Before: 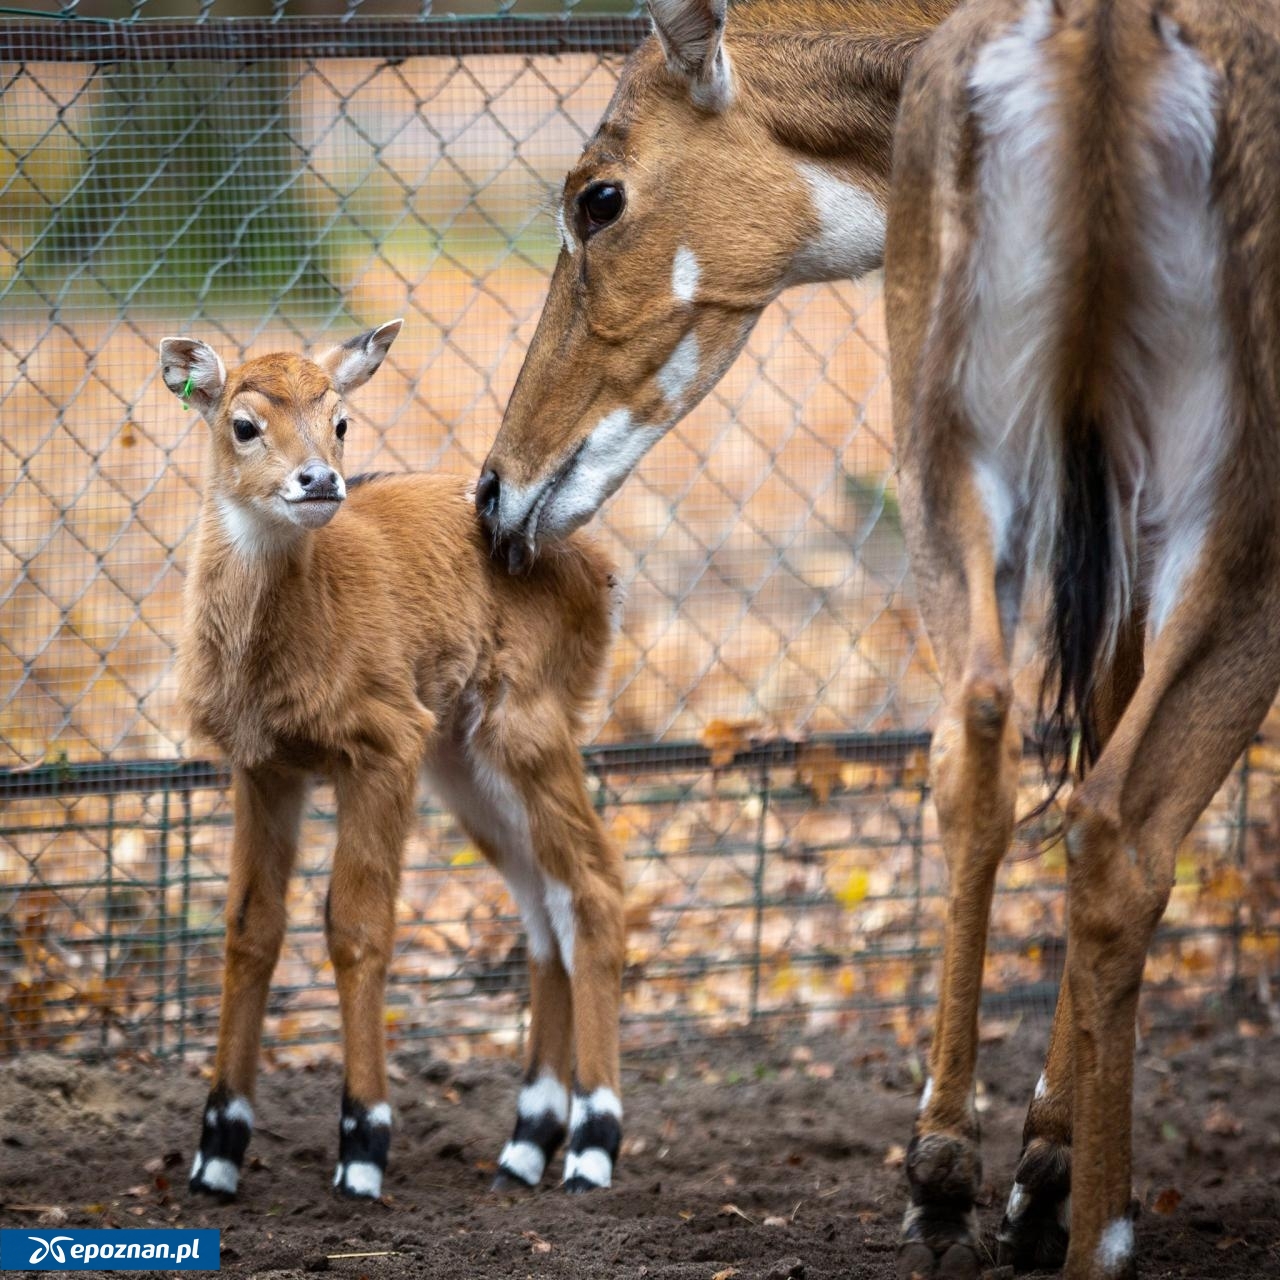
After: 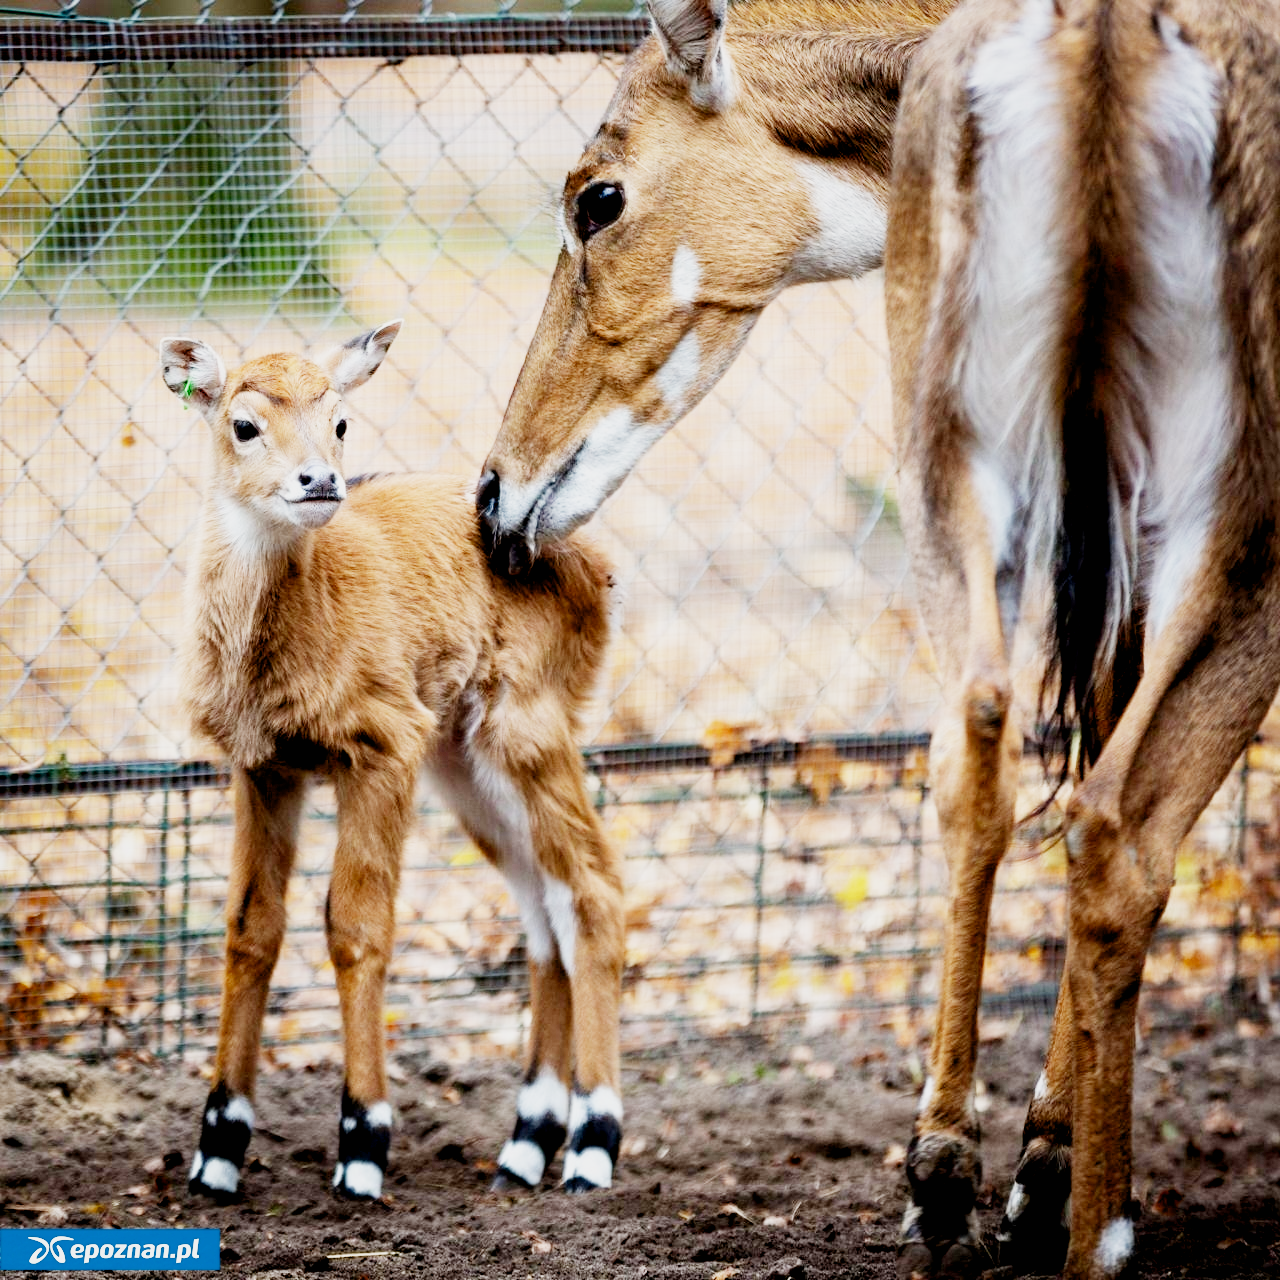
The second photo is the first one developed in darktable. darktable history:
exposure: black level correction 0.011, exposure 1.088 EV, compensate exposure bias true, compensate highlight preservation false
sigmoid: skew -0.2, preserve hue 0%, red attenuation 0.1, red rotation 0.035, green attenuation 0.1, green rotation -0.017, blue attenuation 0.15, blue rotation -0.052, base primaries Rec2020
